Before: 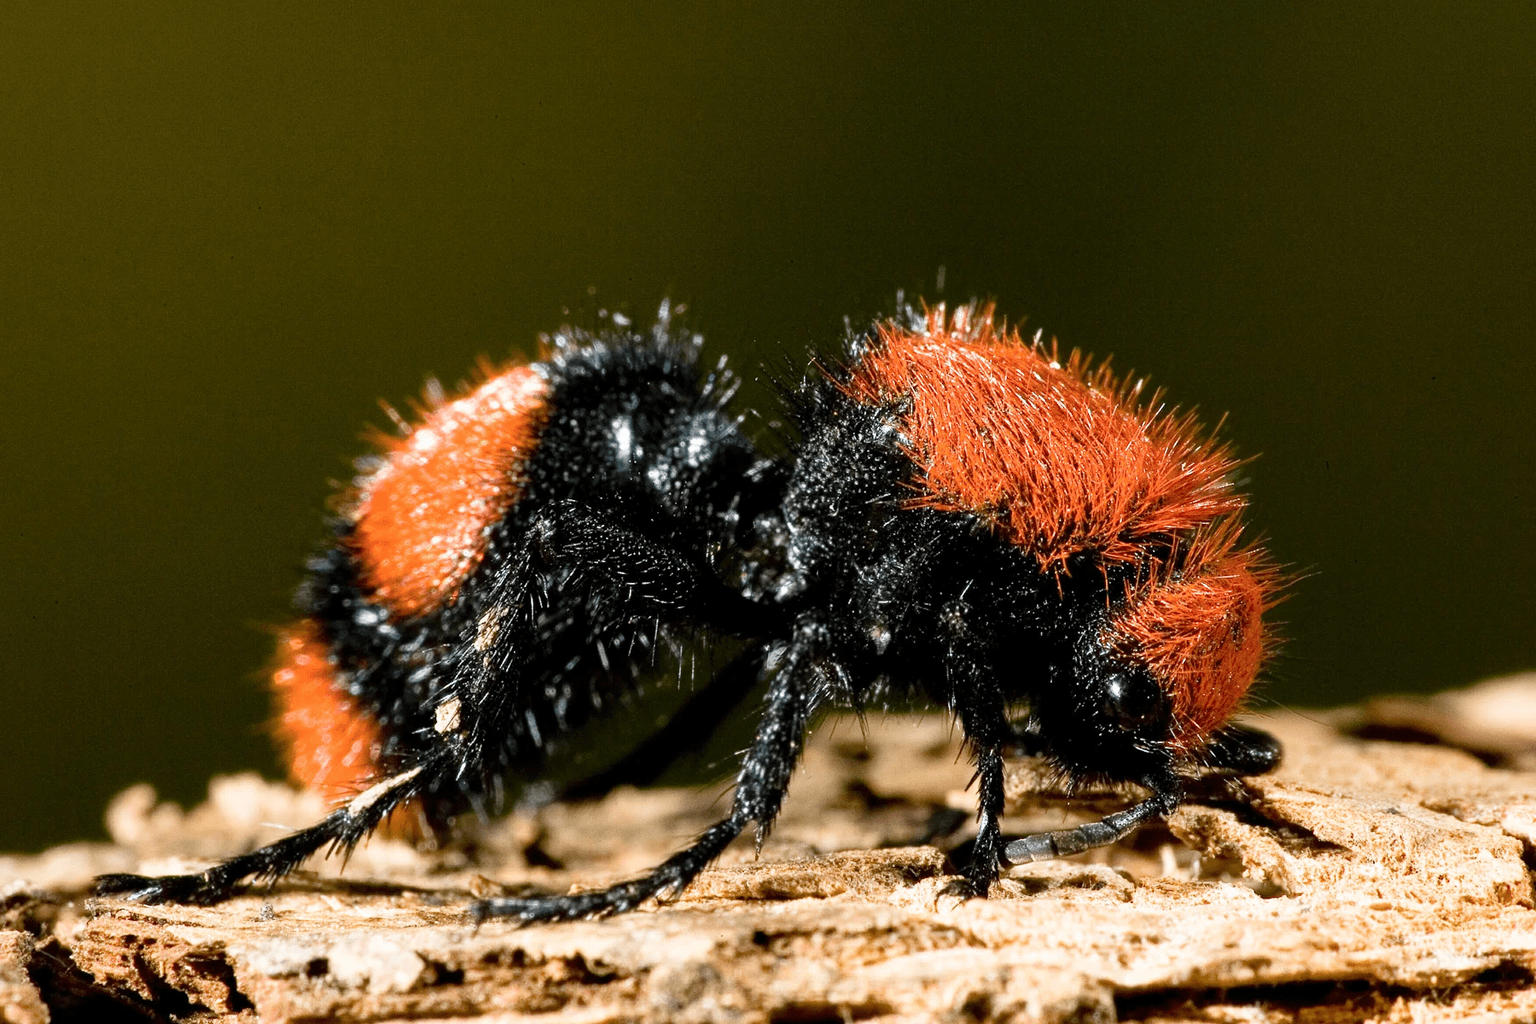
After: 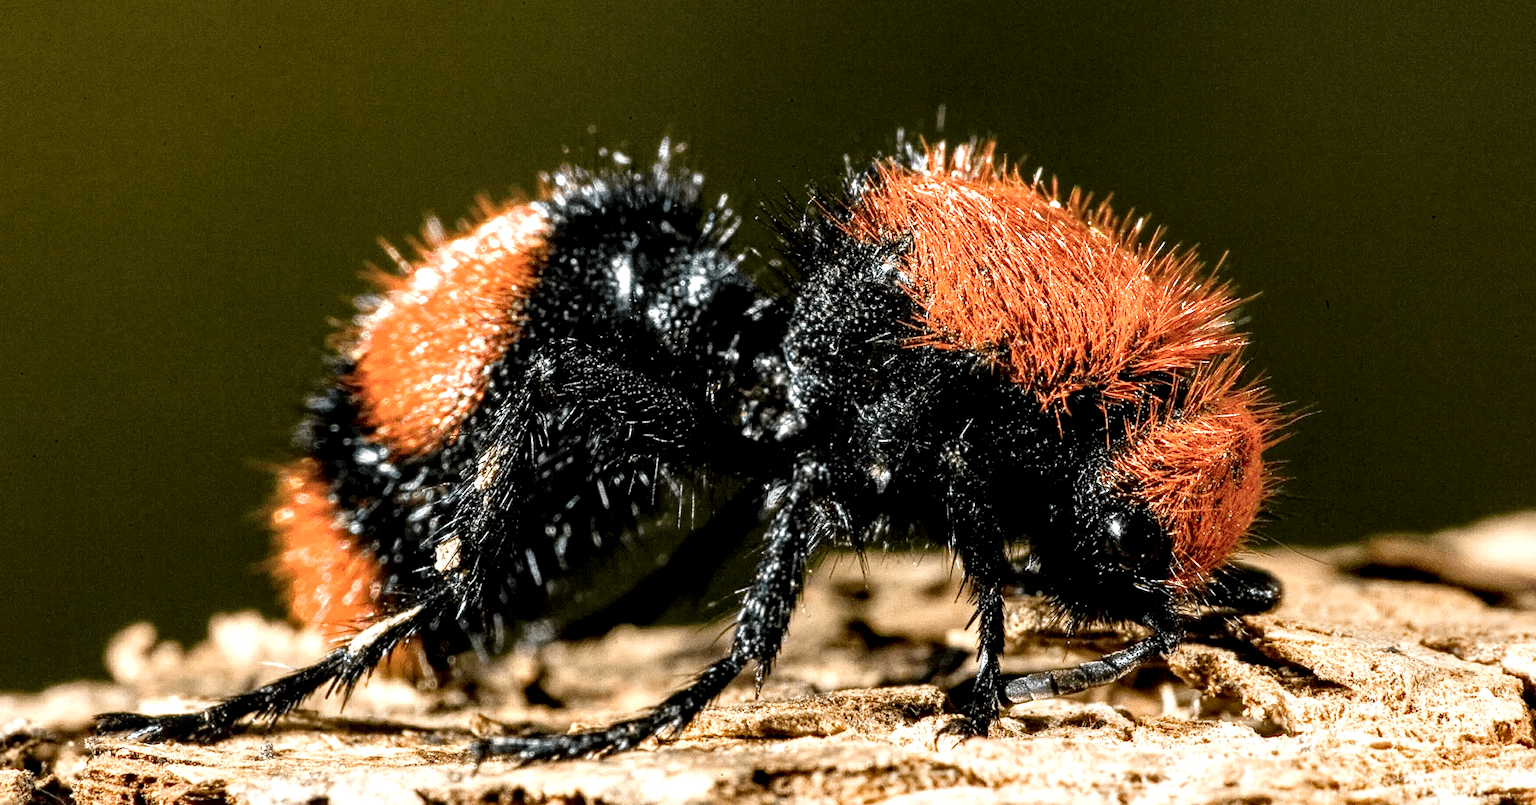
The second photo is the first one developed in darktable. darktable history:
local contrast: highlights 65%, shadows 54%, detail 169%, midtone range 0.514
crop and rotate: top 15.774%, bottom 5.506%
